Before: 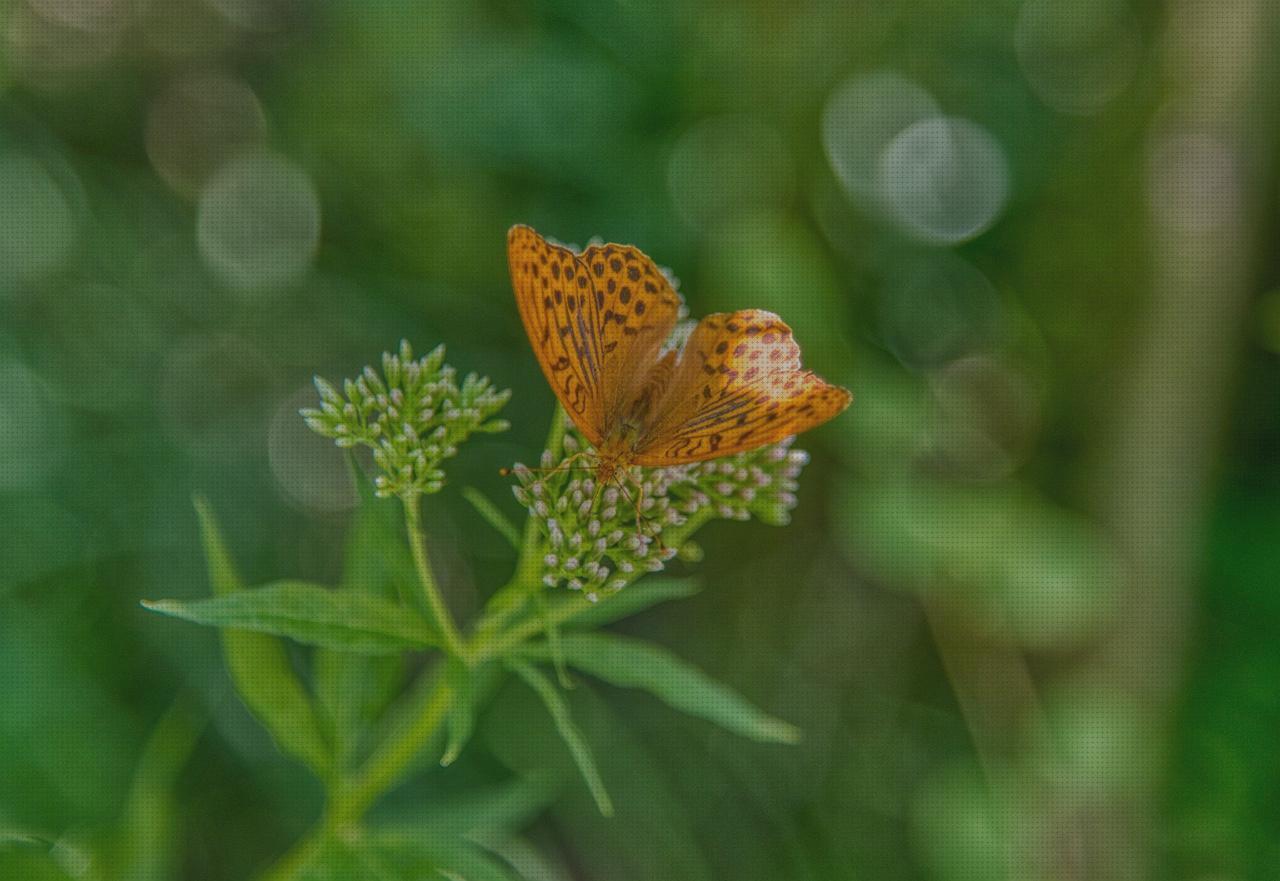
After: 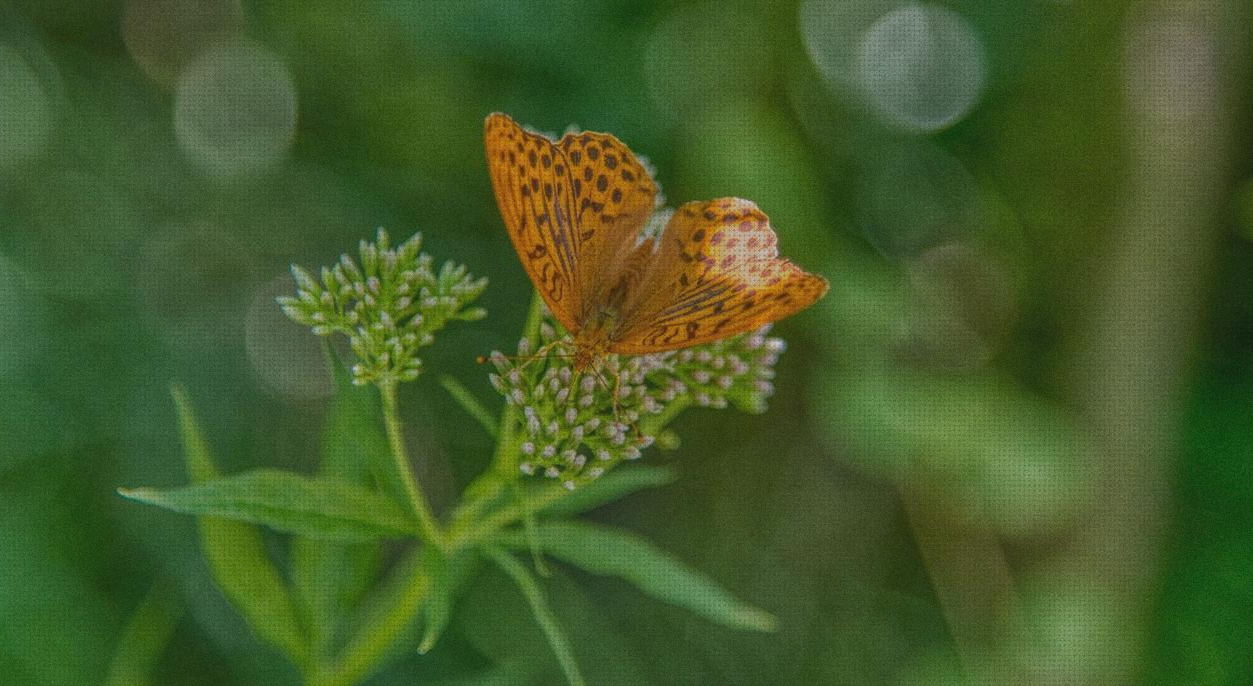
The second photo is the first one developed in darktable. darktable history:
grain: coarseness 0.09 ISO
crop and rotate: left 1.814%, top 12.818%, right 0.25%, bottom 9.225%
